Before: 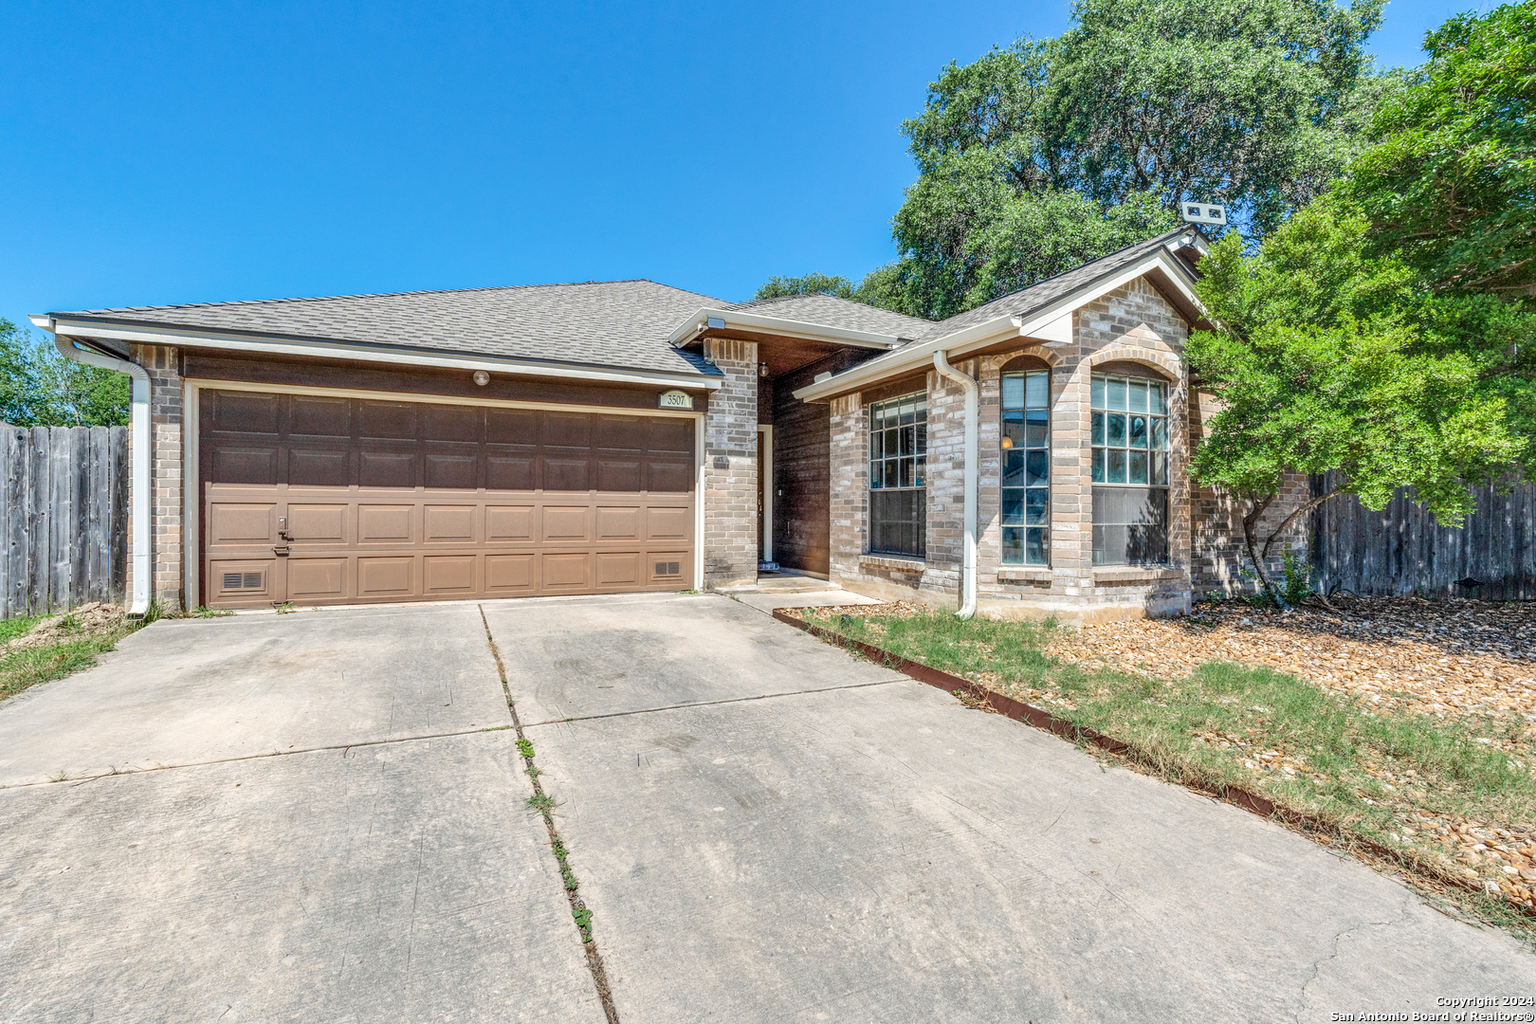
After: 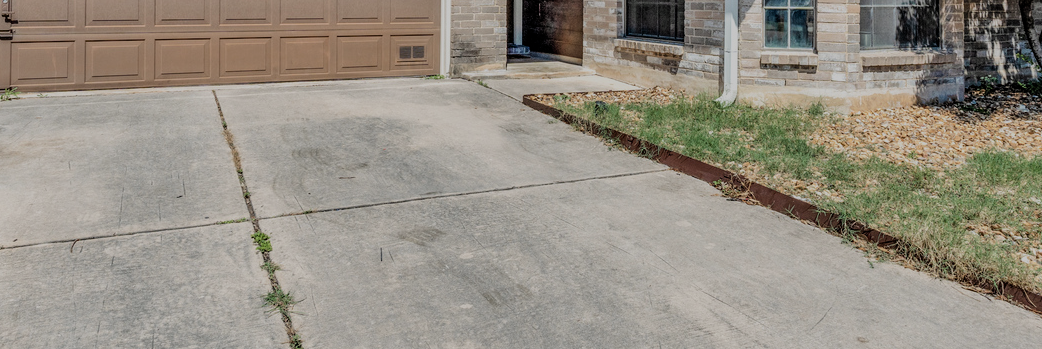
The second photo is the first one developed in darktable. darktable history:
color zones: curves: ch0 [(0.25, 0.5) (0.428, 0.473) (0.75, 0.5)]; ch1 [(0.243, 0.479) (0.398, 0.452) (0.75, 0.5)]
filmic rgb: middle gray luminance 29.22%, black relative exposure -10.28 EV, white relative exposure 5.5 EV, target black luminance 0%, hardness 3.91, latitude 2.98%, contrast 1.124, highlights saturation mix 4.92%, shadows ↔ highlights balance 14.88%, add noise in highlights 0.002, color science v3 (2019), use custom middle-gray values true, contrast in highlights soft
crop: left 18.079%, top 50.736%, right 17.596%, bottom 16.864%
